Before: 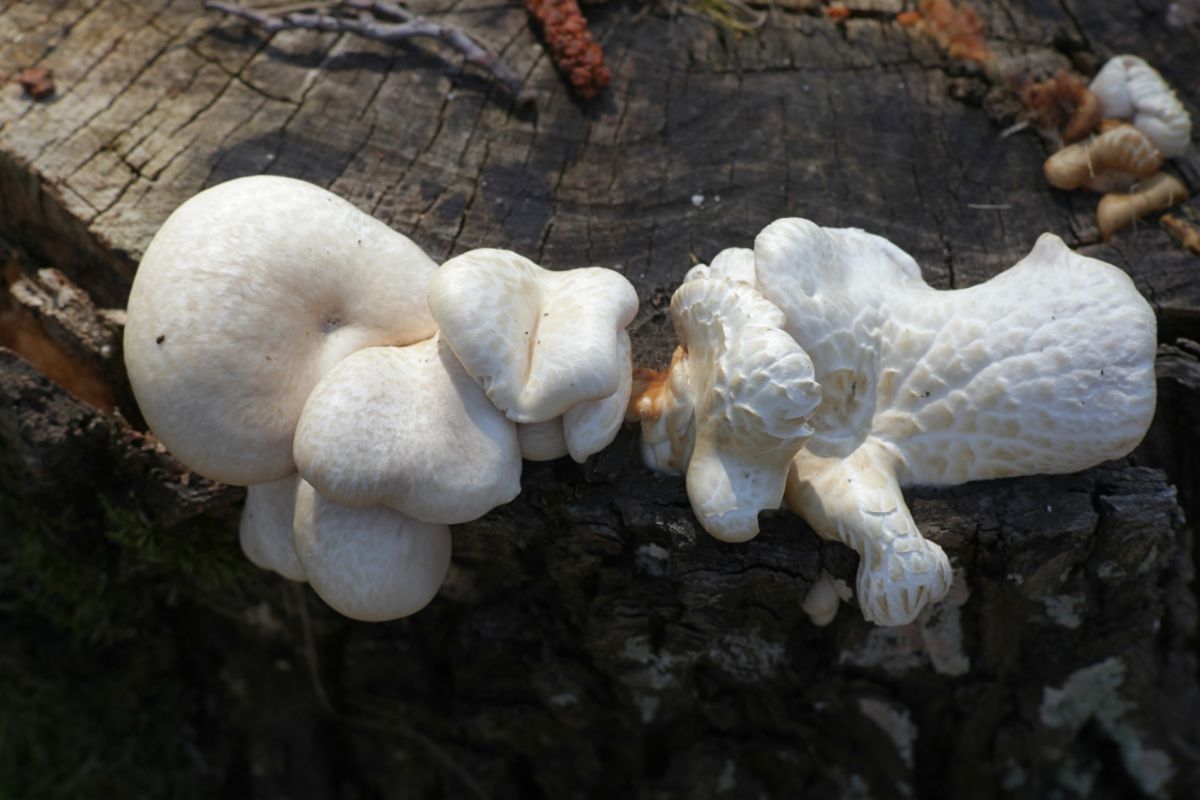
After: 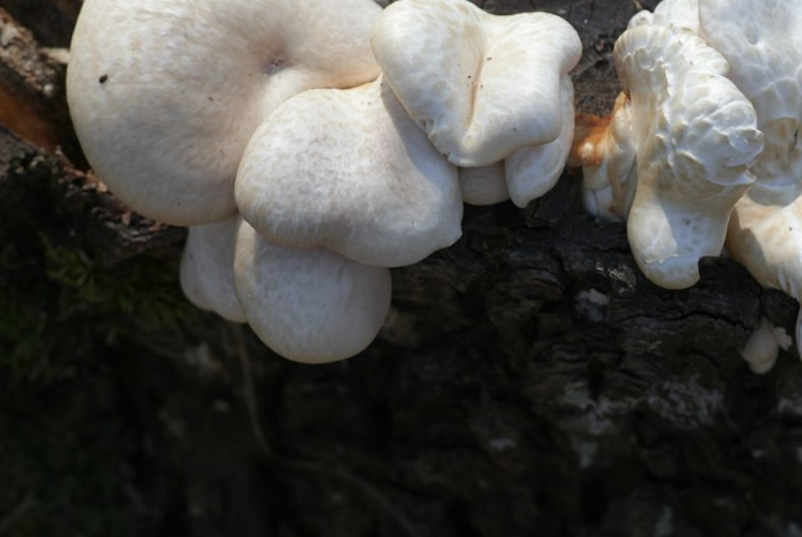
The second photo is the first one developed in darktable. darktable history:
crop and rotate: angle -0.737°, left 4.003%, top 31.582%, right 27.838%
